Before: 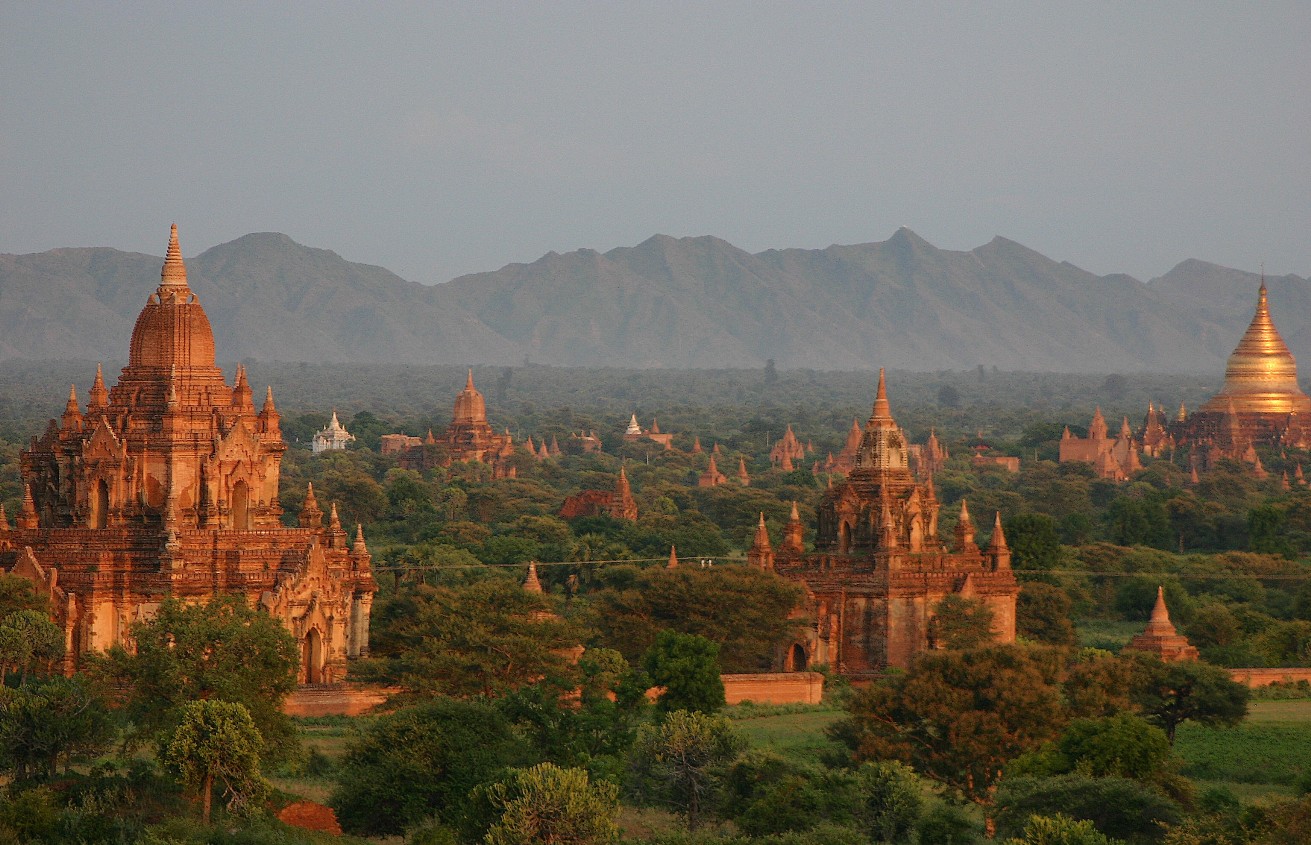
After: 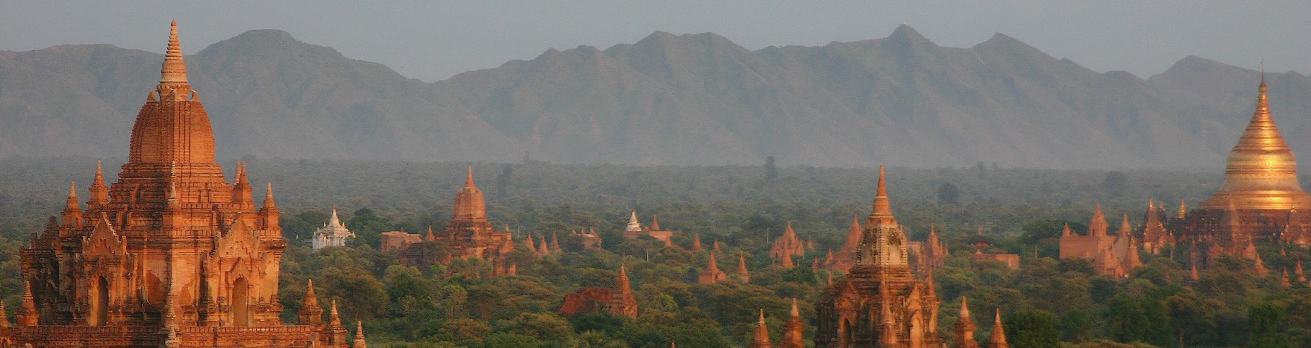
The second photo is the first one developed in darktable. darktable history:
crop and rotate: top 24.098%, bottom 34.684%
contrast equalizer: octaves 7, y [[0.502, 0.505, 0.512, 0.529, 0.564, 0.588], [0.5 ×6], [0.502, 0.505, 0.512, 0.529, 0.564, 0.588], [0, 0.001, 0.001, 0.004, 0.008, 0.011], [0, 0.001, 0.001, 0.004, 0.008, 0.011]], mix -0.986
